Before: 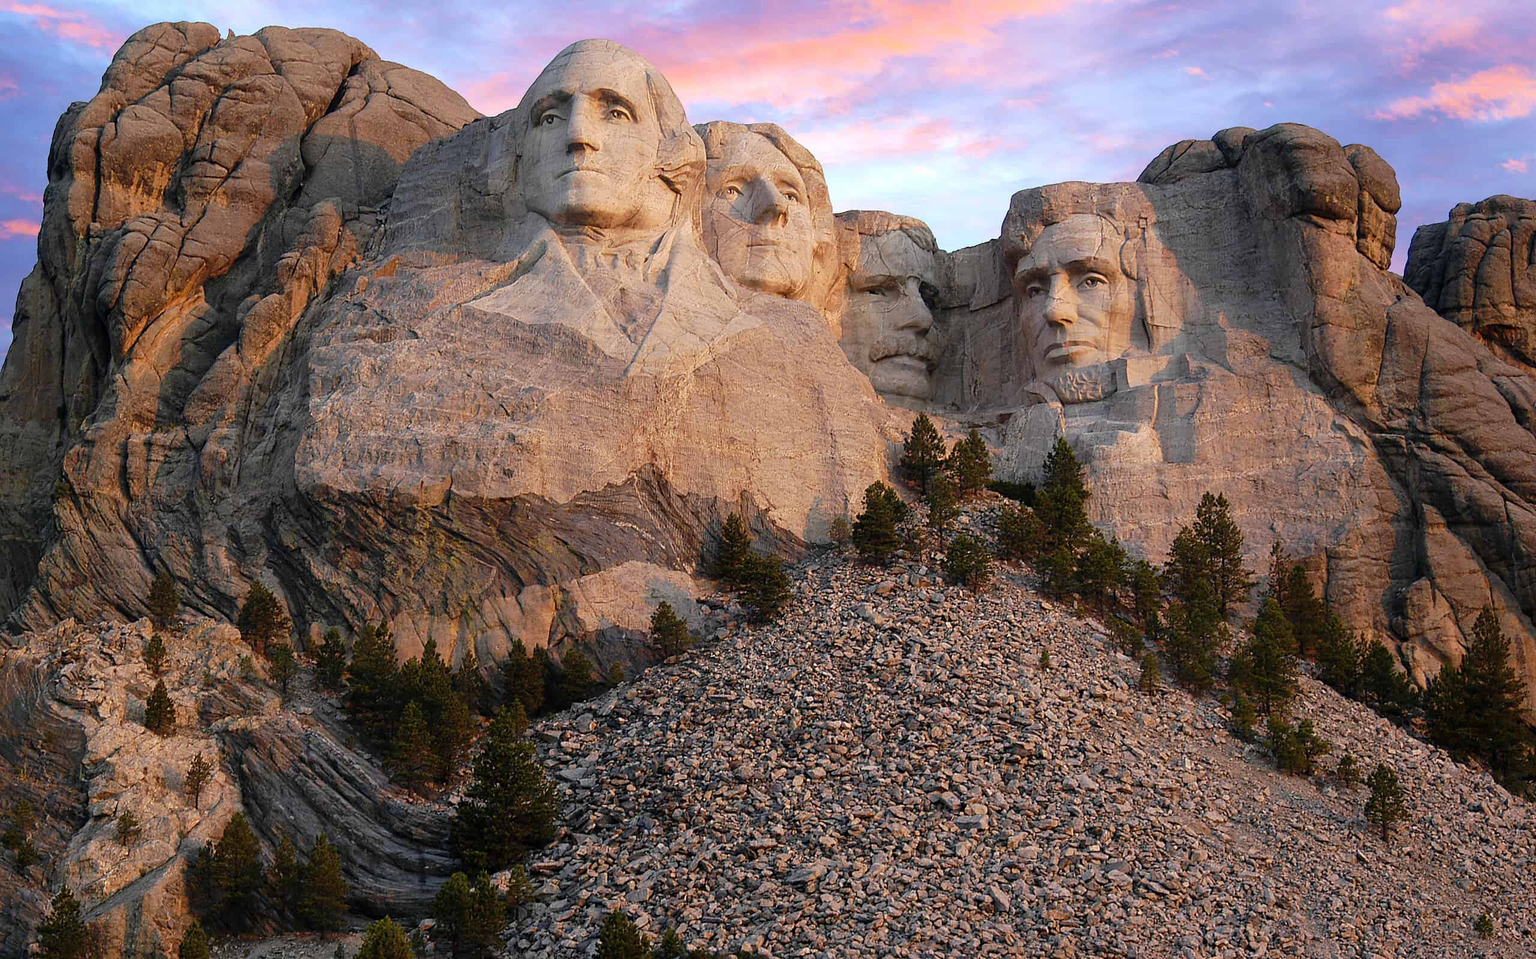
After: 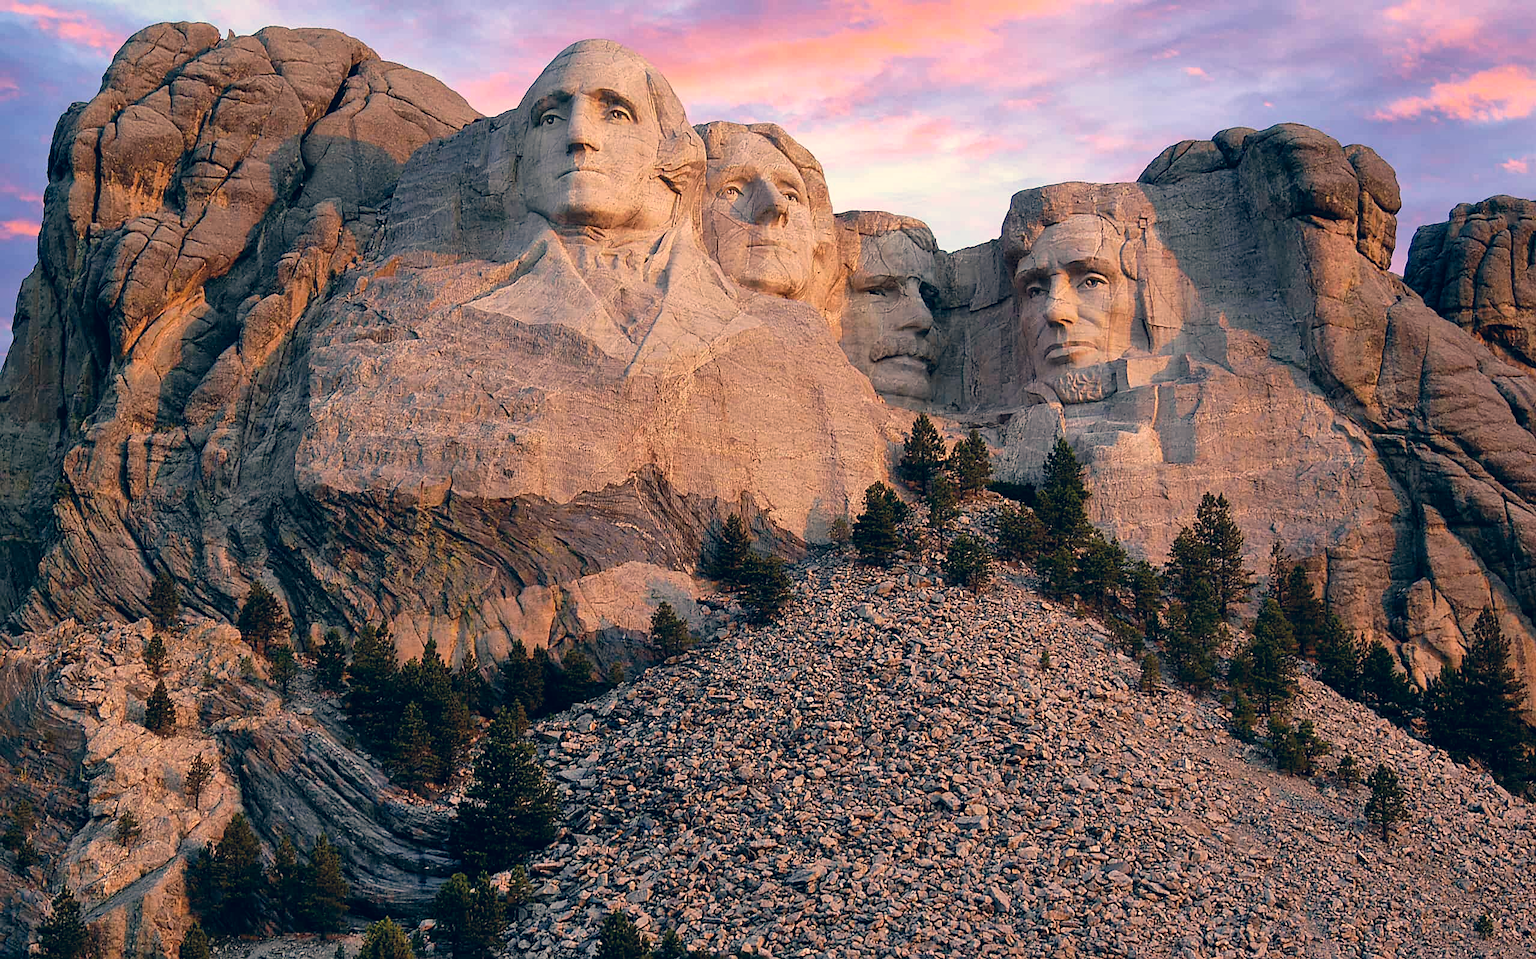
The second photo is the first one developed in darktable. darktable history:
sharpen: amount 0.202
shadows and highlights: shadows 35.33, highlights -35.09, soften with gaussian
color correction: highlights a* 10.35, highlights b* 14.45, shadows a* -9.78, shadows b* -14.99
contrast brightness saturation: saturation -0.166
